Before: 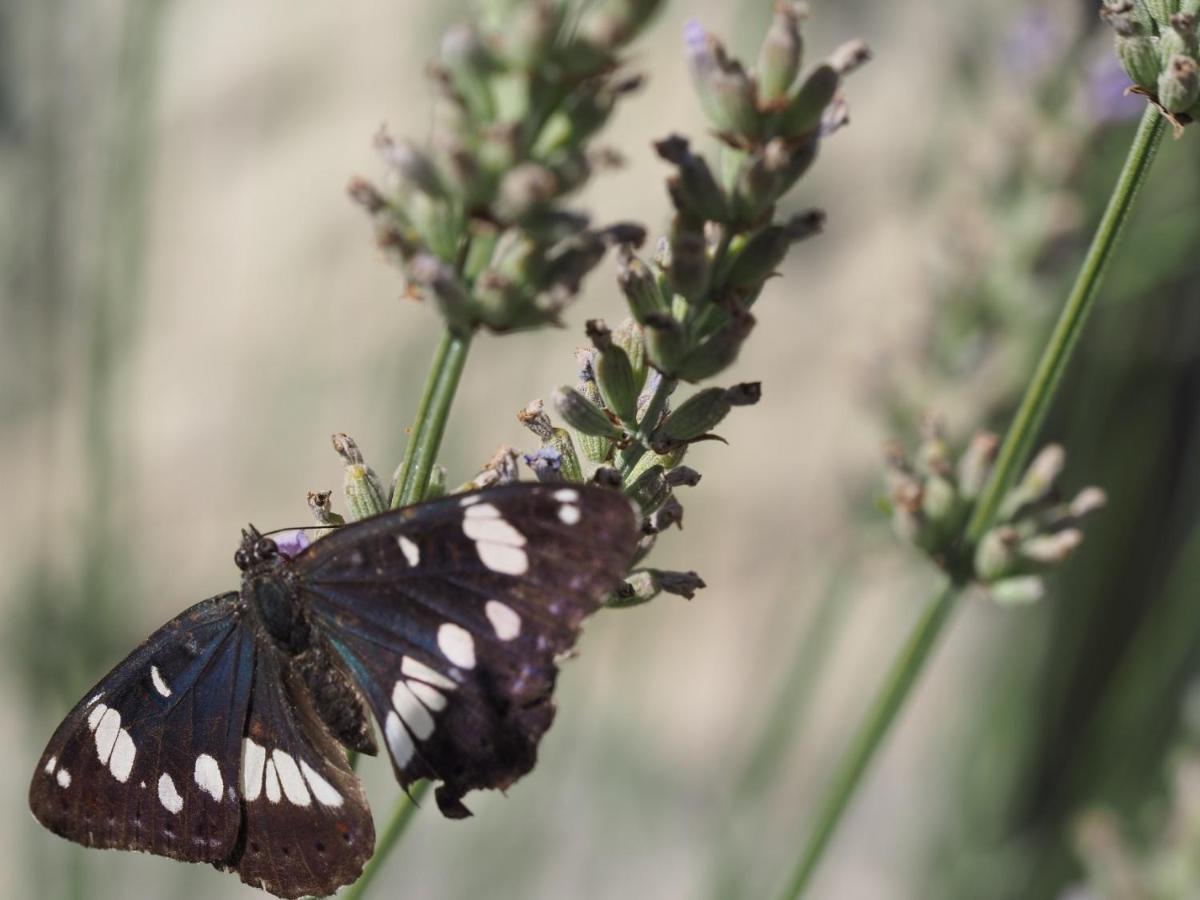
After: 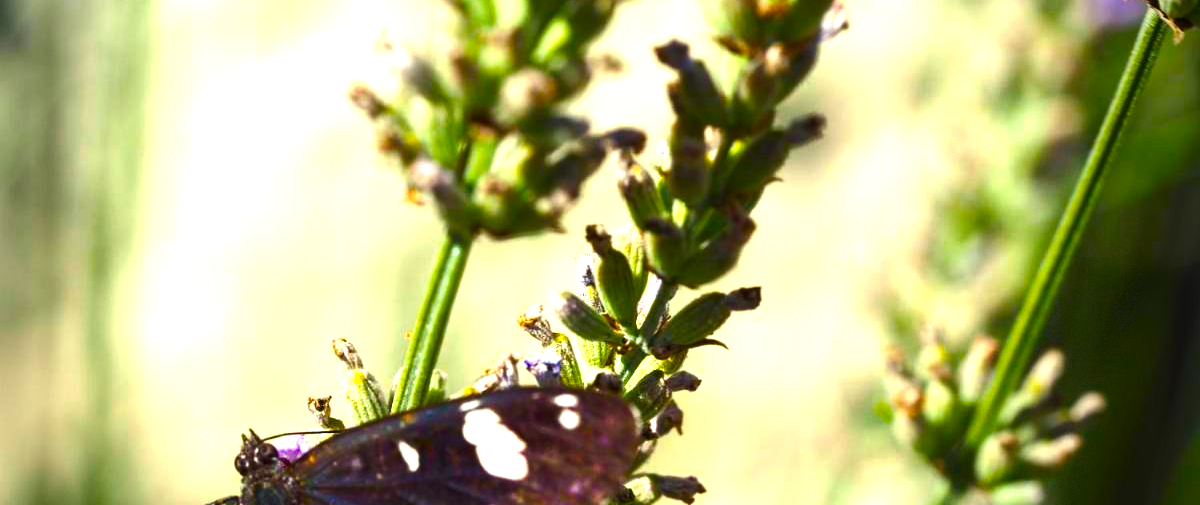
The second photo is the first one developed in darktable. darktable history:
crop and rotate: top 10.605%, bottom 33.274%
vignetting: fall-off start 68.33%, fall-off radius 30%, saturation 0.042, center (-0.066, -0.311), width/height ratio 0.992, shape 0.85, dithering 8-bit output
tone equalizer: -8 EV -0.75 EV, -7 EV -0.7 EV, -6 EV -0.6 EV, -5 EV -0.4 EV, -3 EV 0.4 EV, -2 EV 0.6 EV, -1 EV 0.7 EV, +0 EV 0.75 EV, edges refinement/feathering 500, mask exposure compensation -1.57 EV, preserve details no
color correction: highlights a* -5.94, highlights b* 11.19
color balance rgb: linear chroma grading › global chroma 25%, perceptual saturation grading › global saturation 40%, perceptual saturation grading › highlights -50%, perceptual saturation grading › shadows 30%, perceptual brilliance grading › global brilliance 25%, global vibrance 60%
